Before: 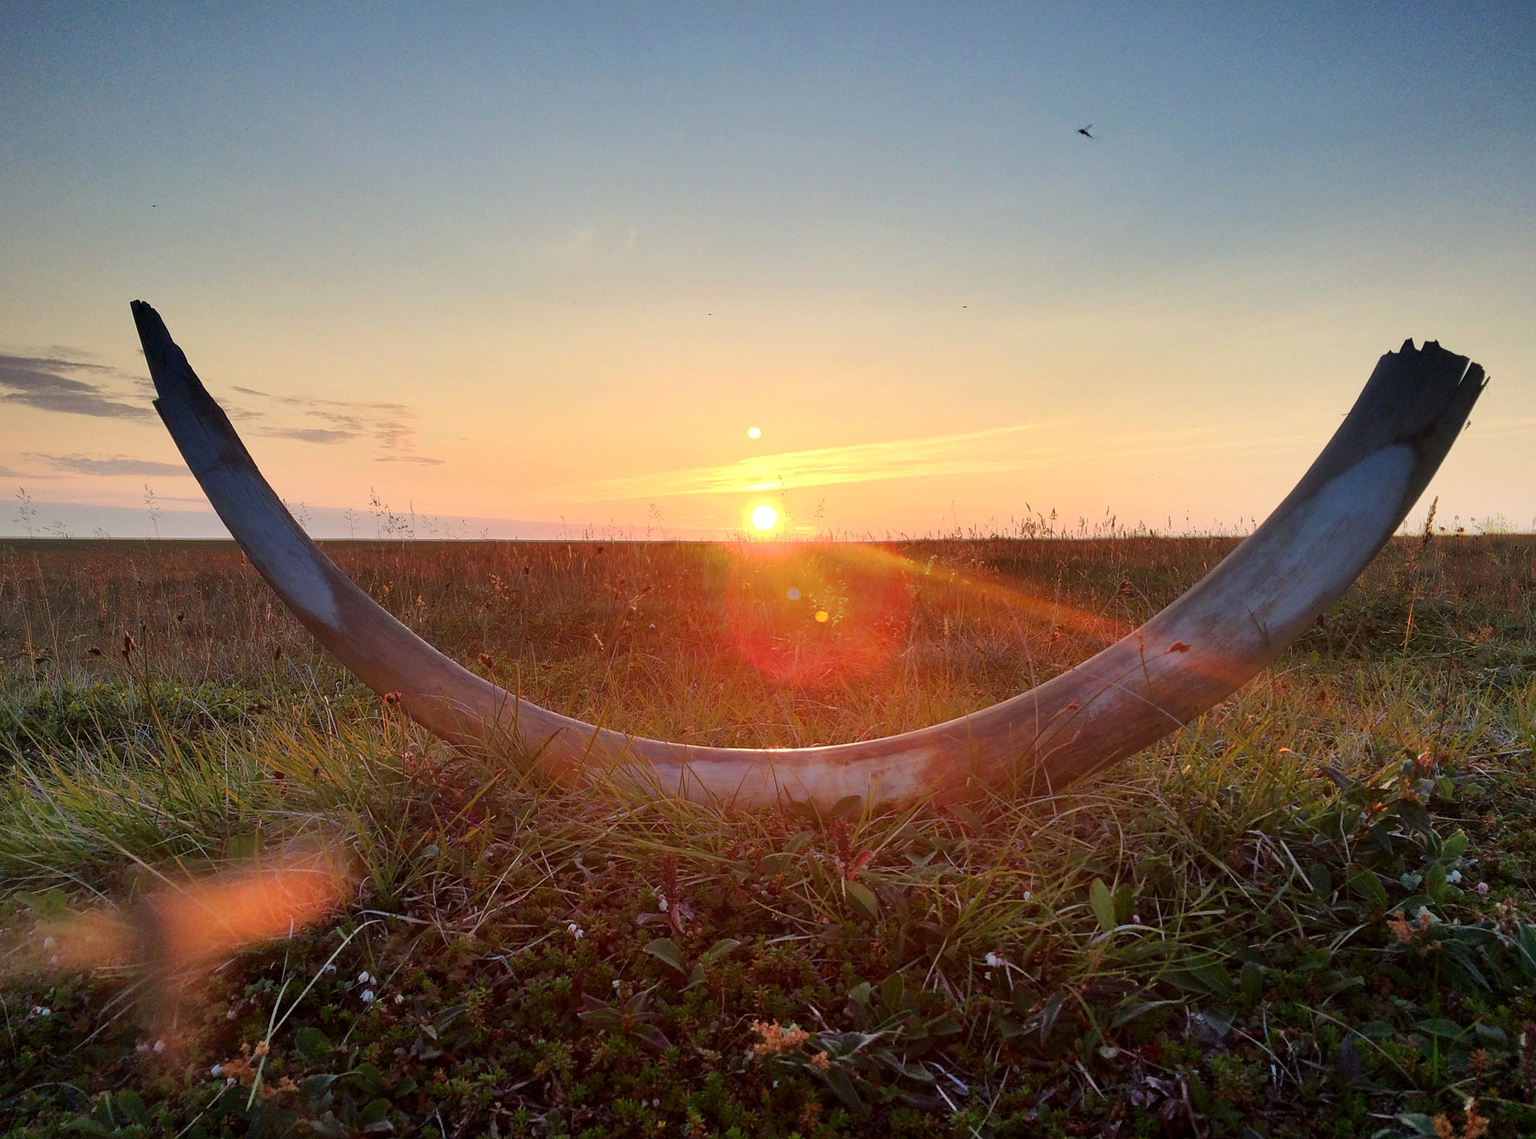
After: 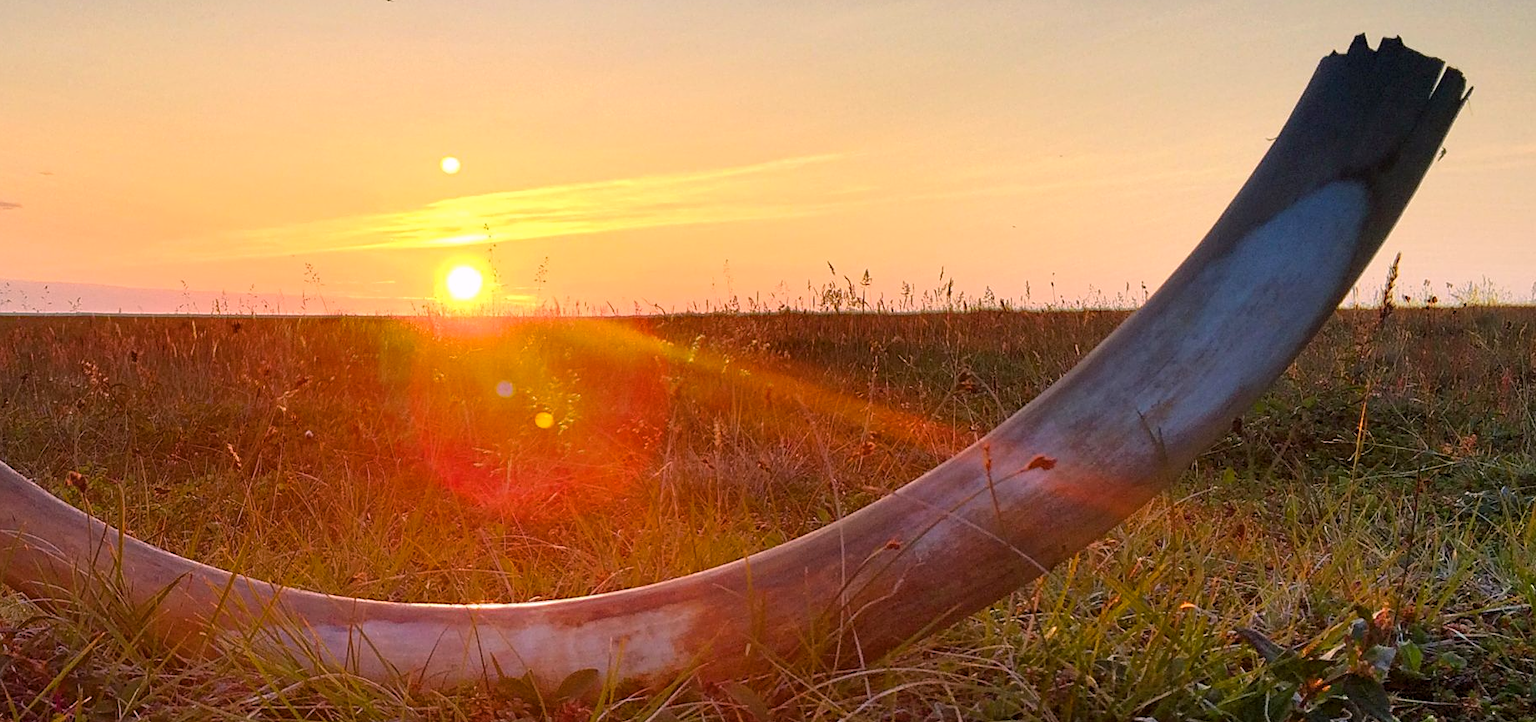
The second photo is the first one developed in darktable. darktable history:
contrast equalizer: y [[0.502, 0.505, 0.512, 0.529, 0.564, 0.588], [0.5 ×6], [0.502, 0.505, 0.512, 0.529, 0.564, 0.588], [0, 0.001, 0.001, 0.004, 0.008, 0.011], [0, 0.001, 0.001, 0.004, 0.008, 0.011]]
crop and rotate: left 28.043%, top 27.599%, bottom 26.702%
exposure: compensate highlight preservation false
color balance rgb: highlights gain › chroma 1.453%, highlights gain › hue 309.72°, perceptual saturation grading › global saturation 14.94%, global vibrance 20%
